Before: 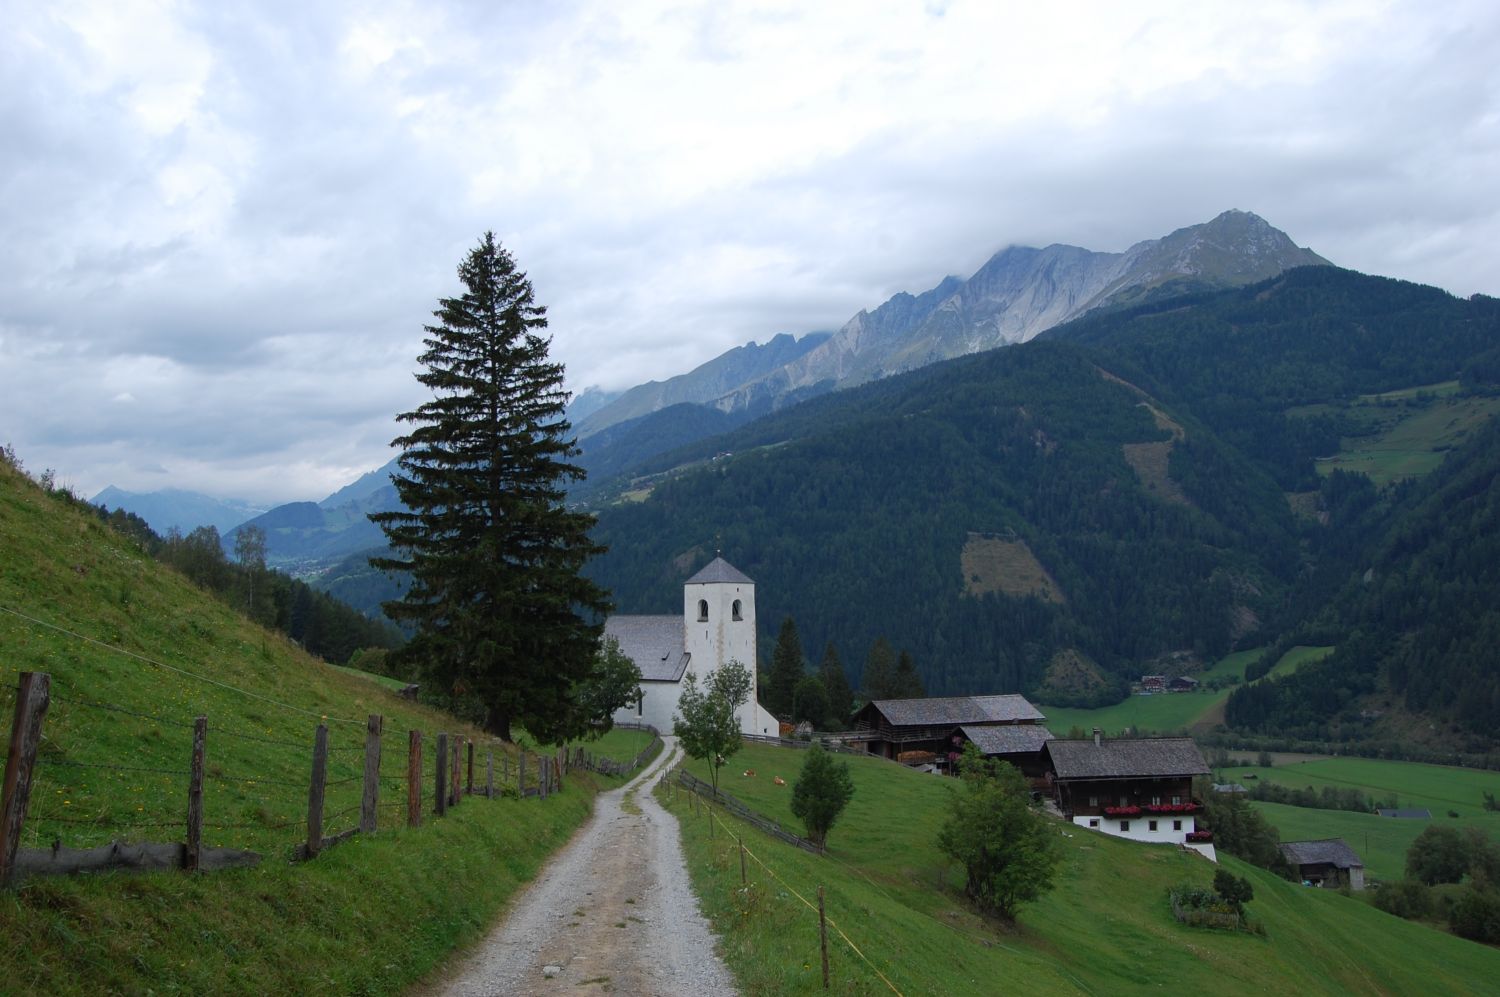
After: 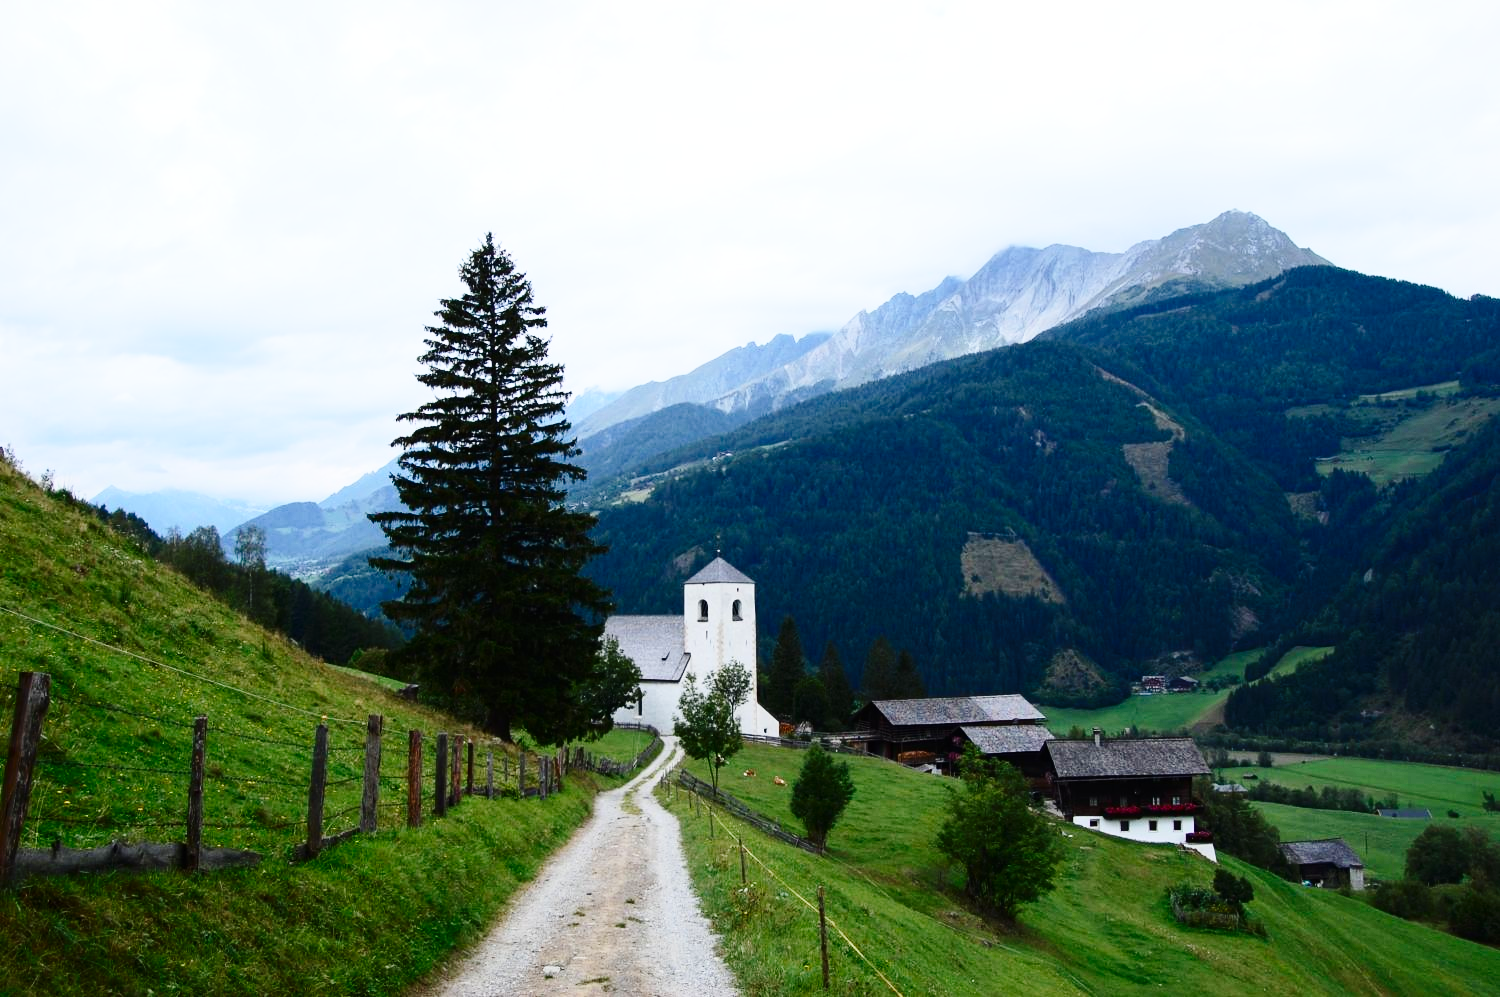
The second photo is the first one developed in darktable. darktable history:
contrast brightness saturation: contrast 0.27
base curve: curves: ch0 [(0, 0) (0.028, 0.03) (0.121, 0.232) (0.46, 0.748) (0.859, 0.968) (1, 1)], preserve colors none
